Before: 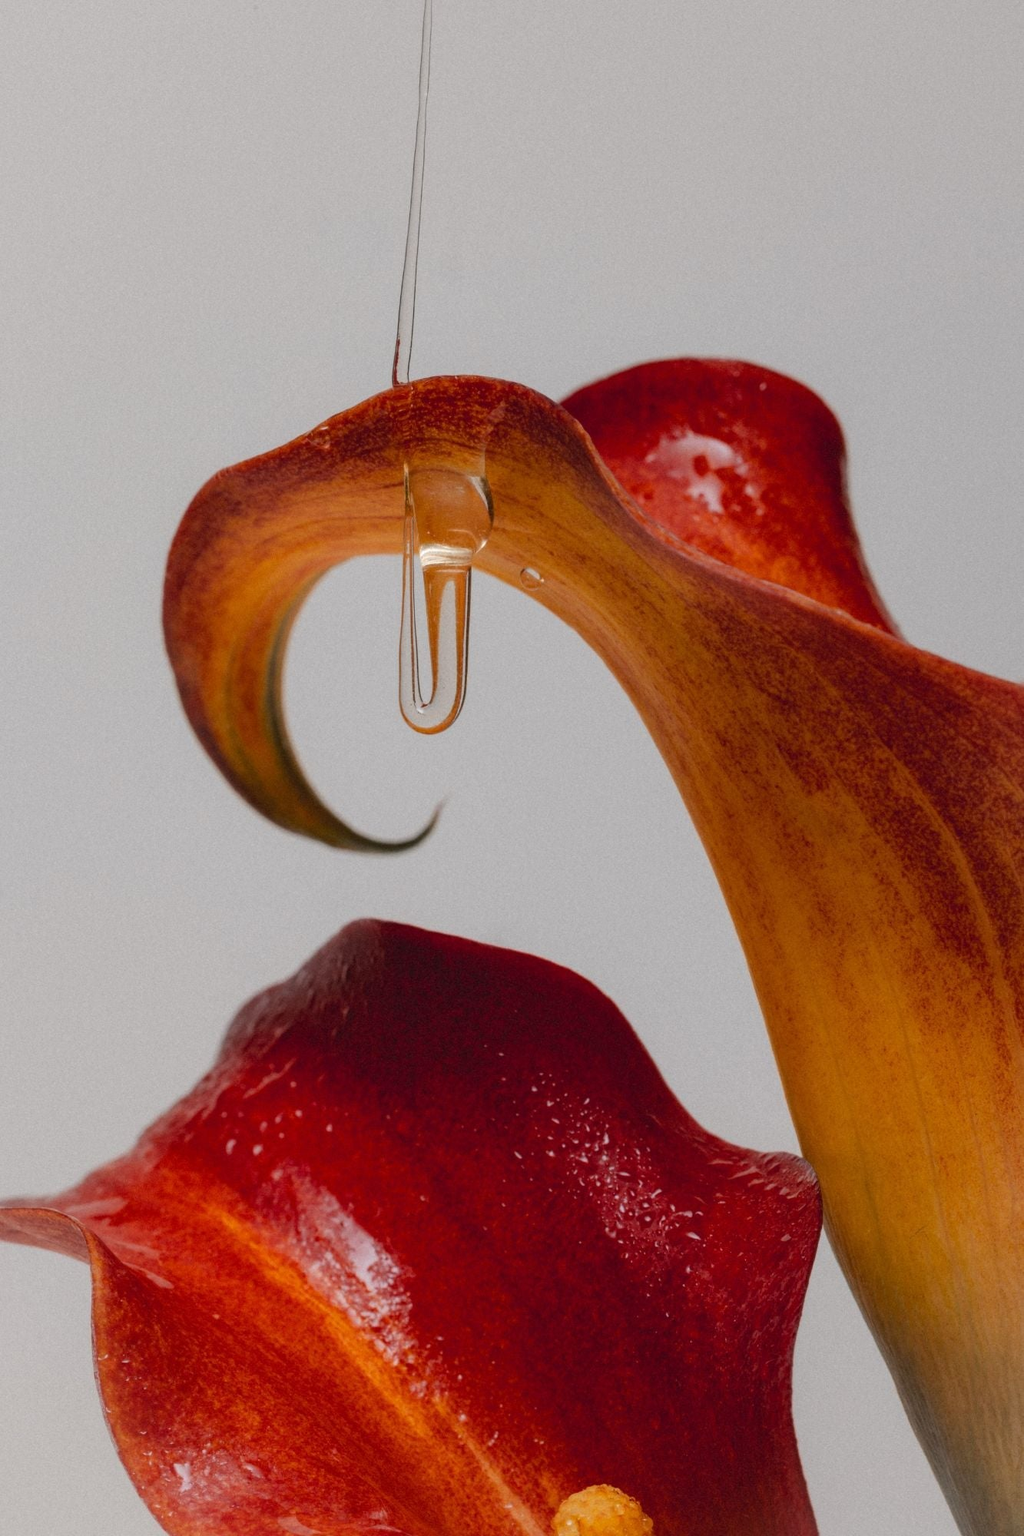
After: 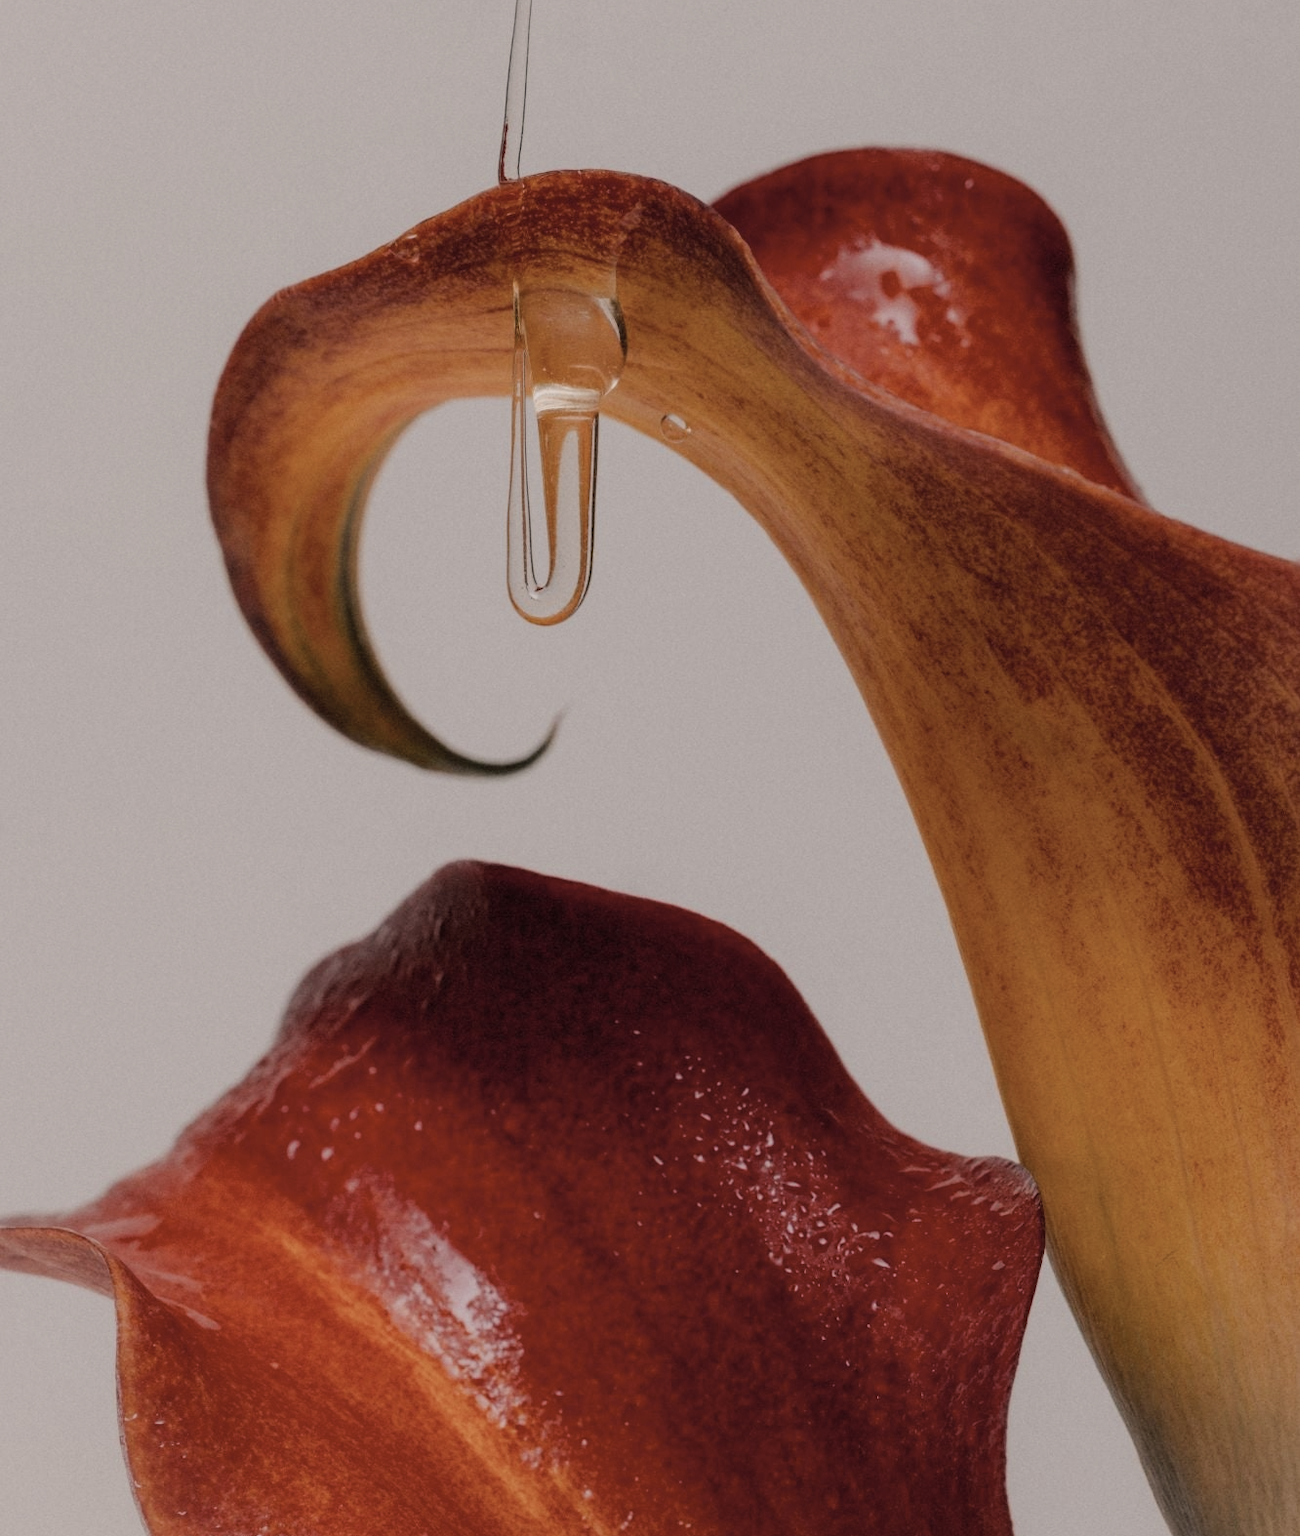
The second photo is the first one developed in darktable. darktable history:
color correction: highlights a* 5.59, highlights b* 5.24, saturation 0.68
filmic rgb: black relative exposure -7.65 EV, white relative exposure 4.56 EV, hardness 3.61
crop and rotate: top 15.774%, bottom 5.506%
